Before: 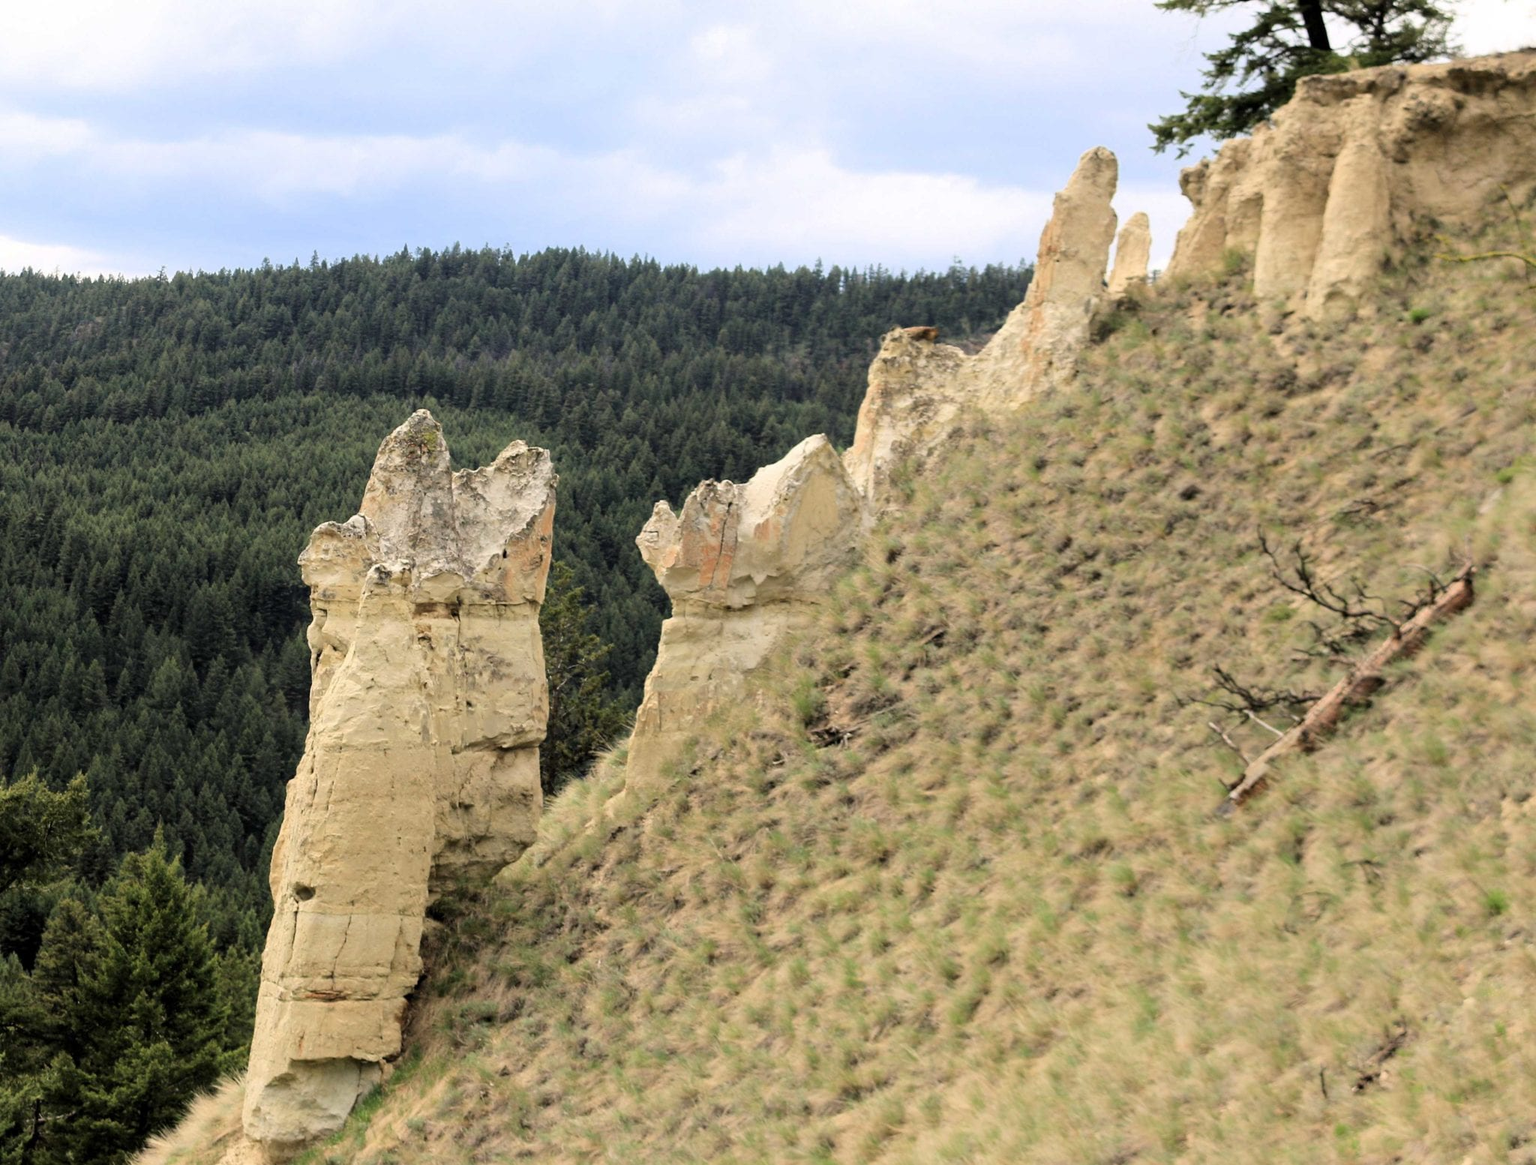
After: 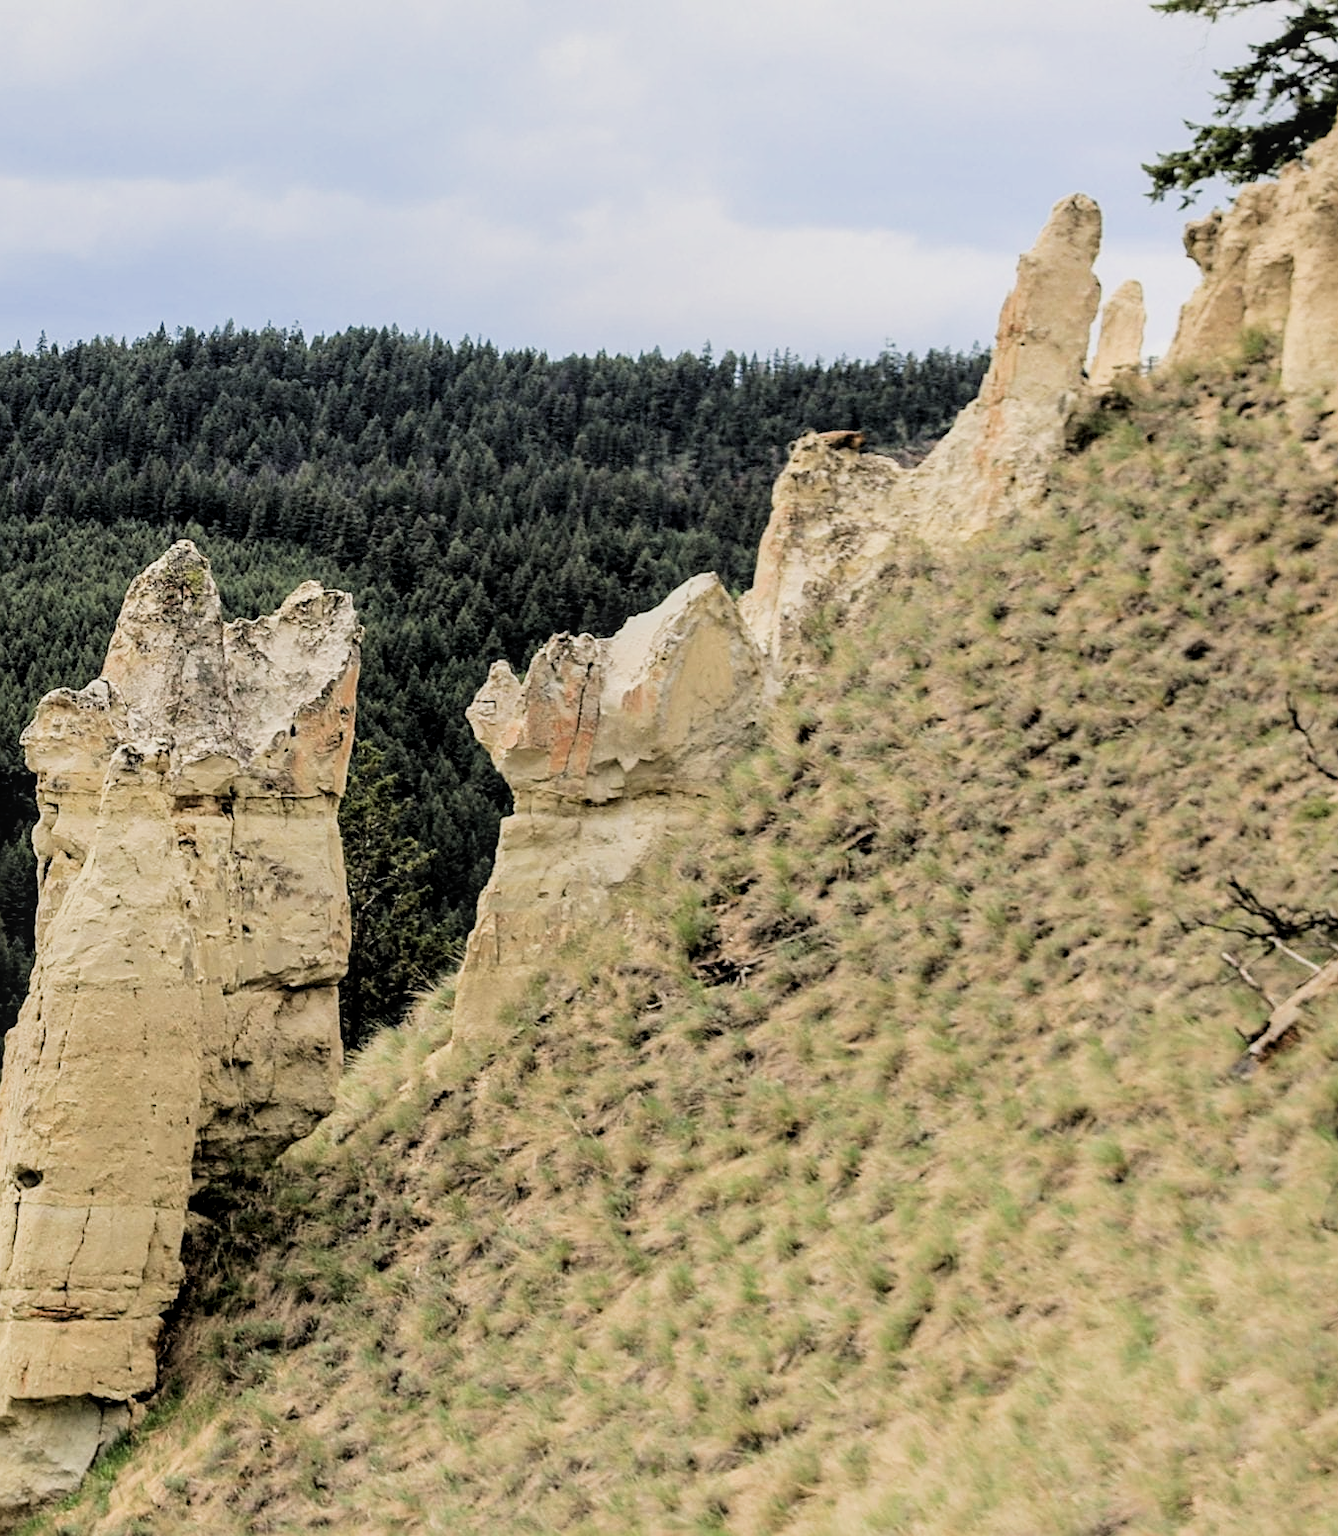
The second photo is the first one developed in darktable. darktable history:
filmic rgb: black relative exposure -5 EV, hardness 2.88, contrast 1.3, highlights saturation mix -30%
local contrast: on, module defaults
crop and rotate: left 18.442%, right 15.508%
sharpen: on, module defaults
